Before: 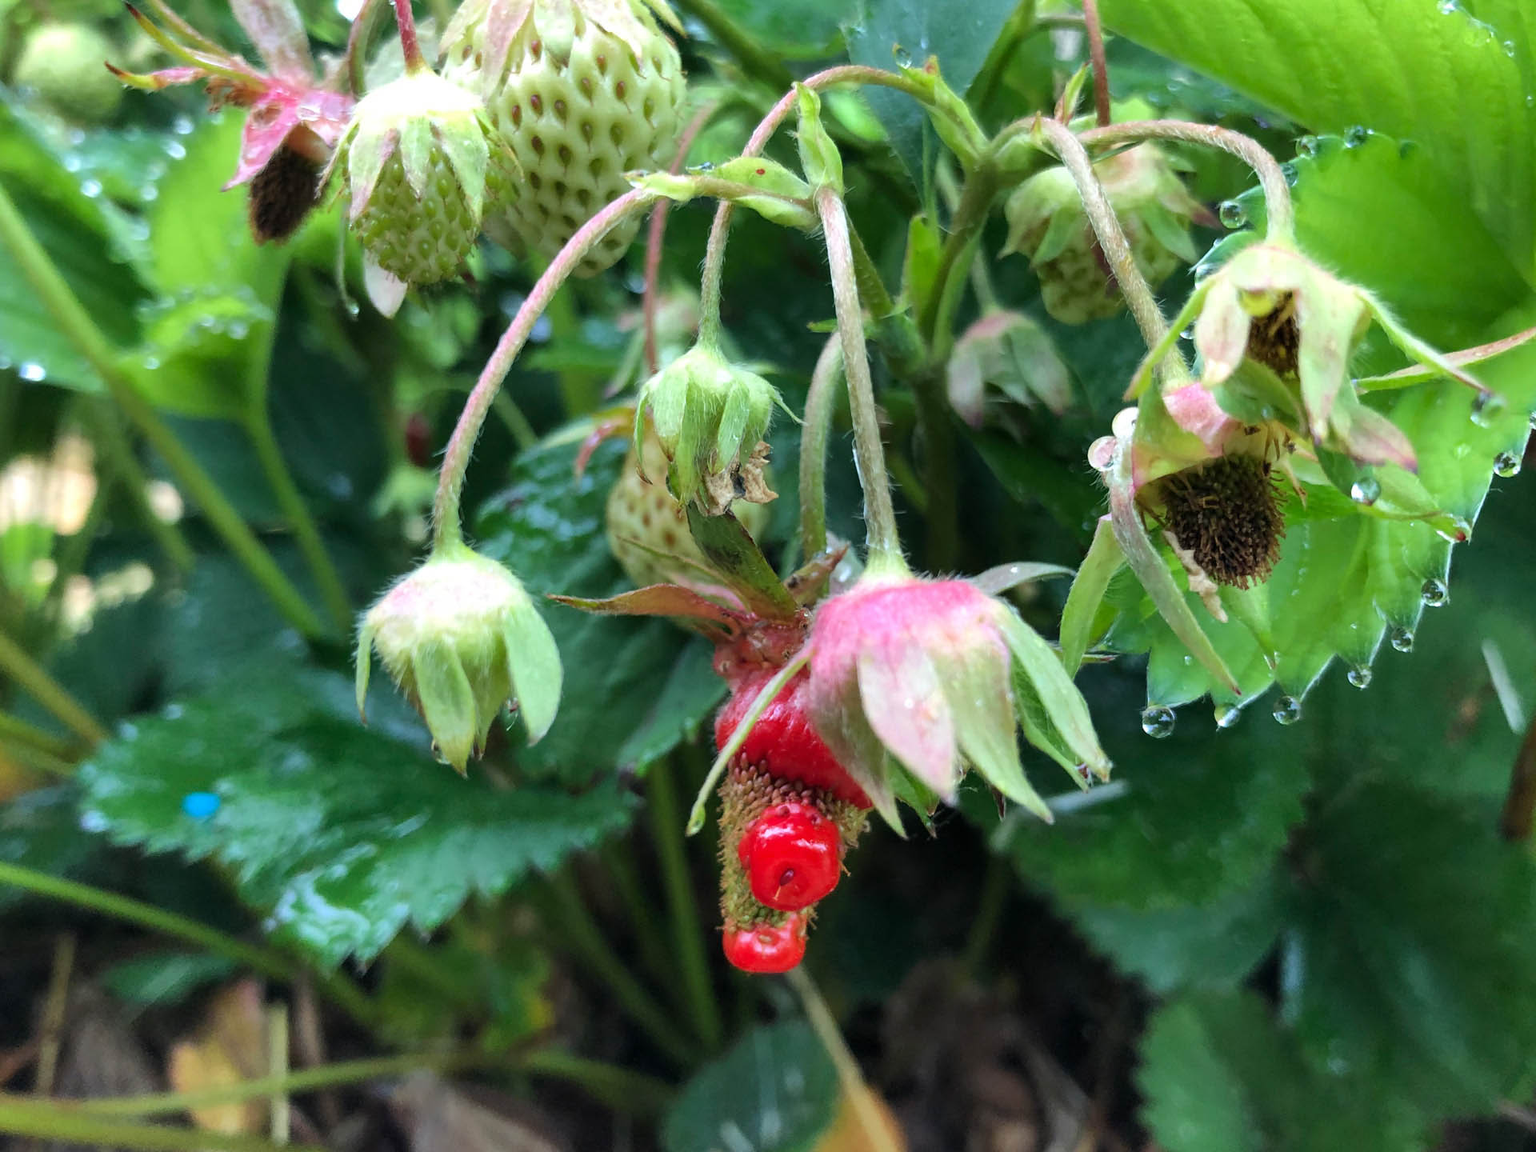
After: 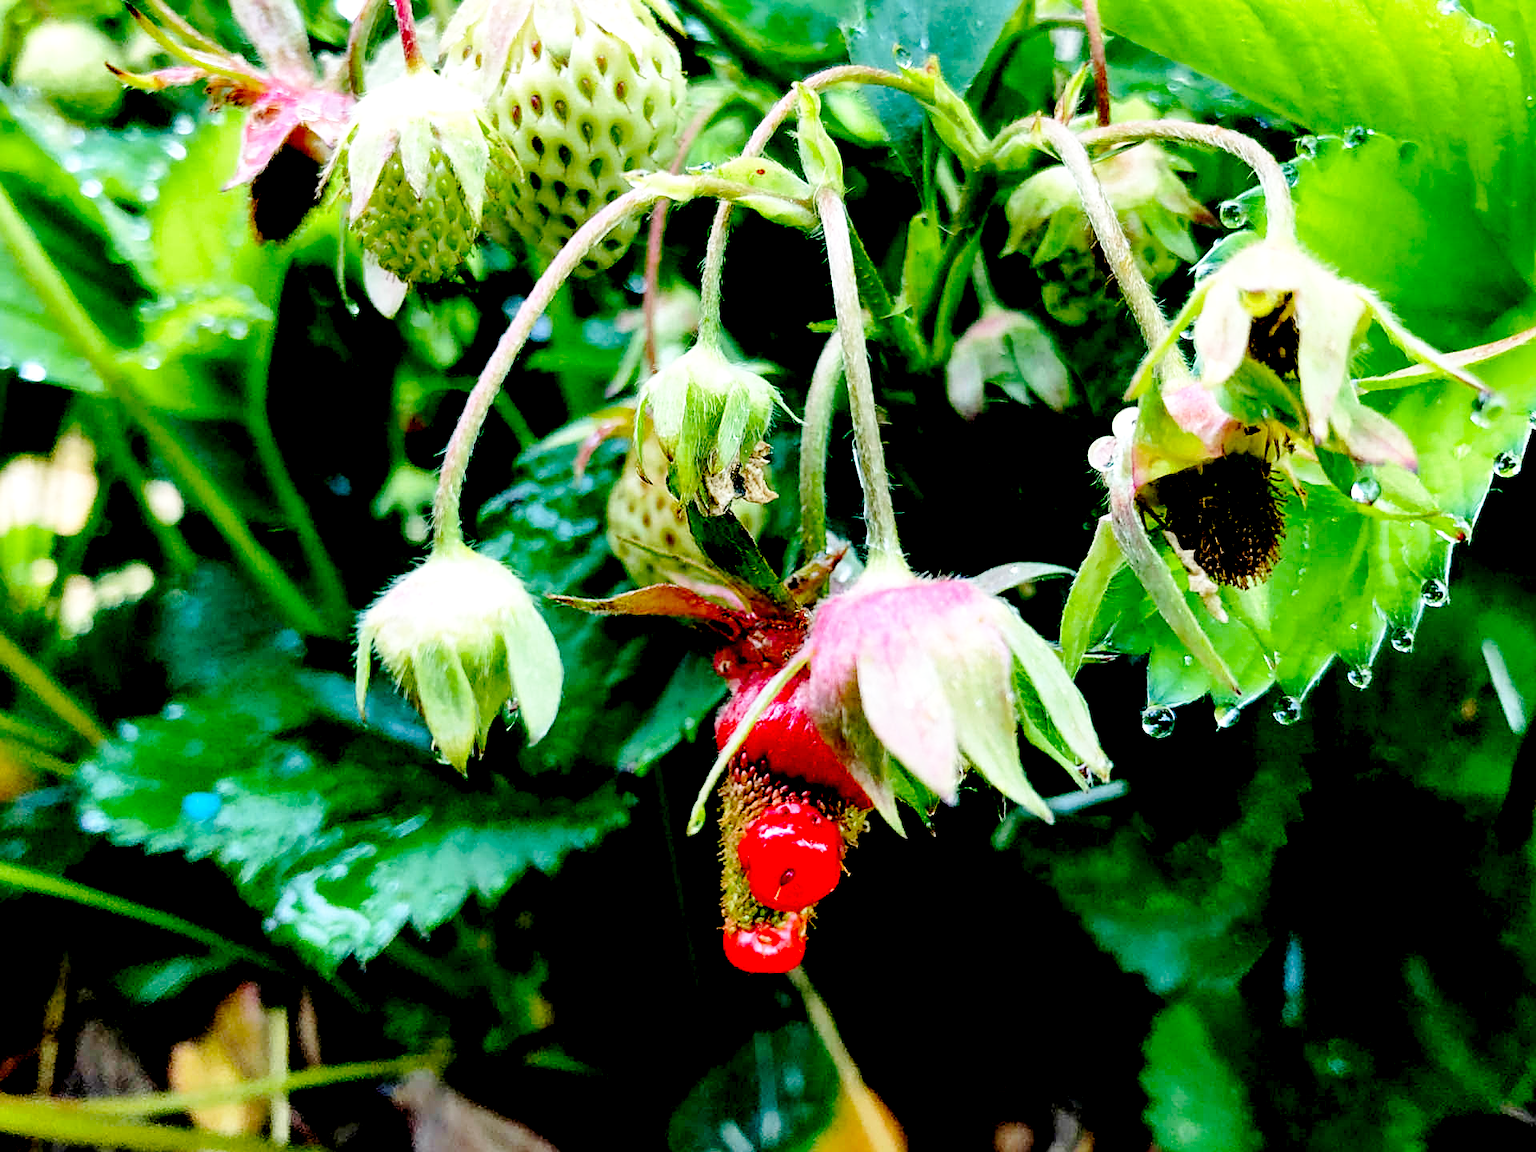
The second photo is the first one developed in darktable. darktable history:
levels: levels [0.018, 0.493, 1]
color balance rgb: global vibrance -1%, saturation formula JzAzBz (2021)
sharpen: on, module defaults
local contrast: highlights 100%, shadows 100%, detail 120%, midtone range 0.2
base curve: curves: ch0 [(0, 0) (0.028, 0.03) (0.121, 0.232) (0.46, 0.748) (0.859, 0.968) (1, 1)], preserve colors none
exposure: black level correction 0.056, exposure -0.039 EV, compensate highlight preservation false
